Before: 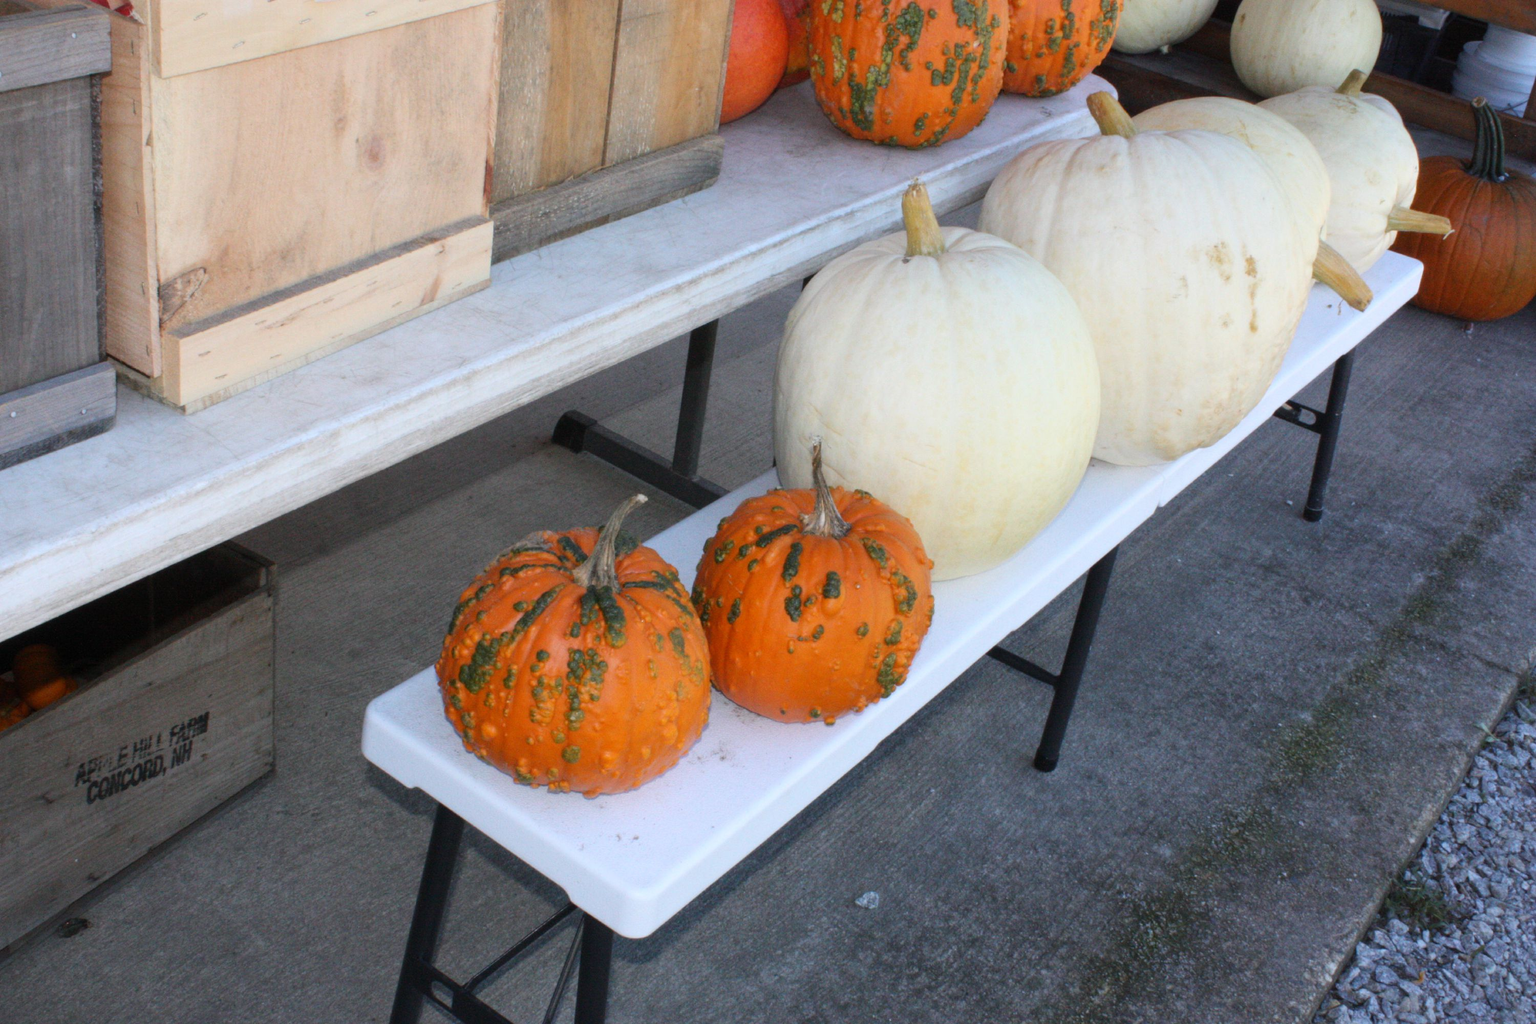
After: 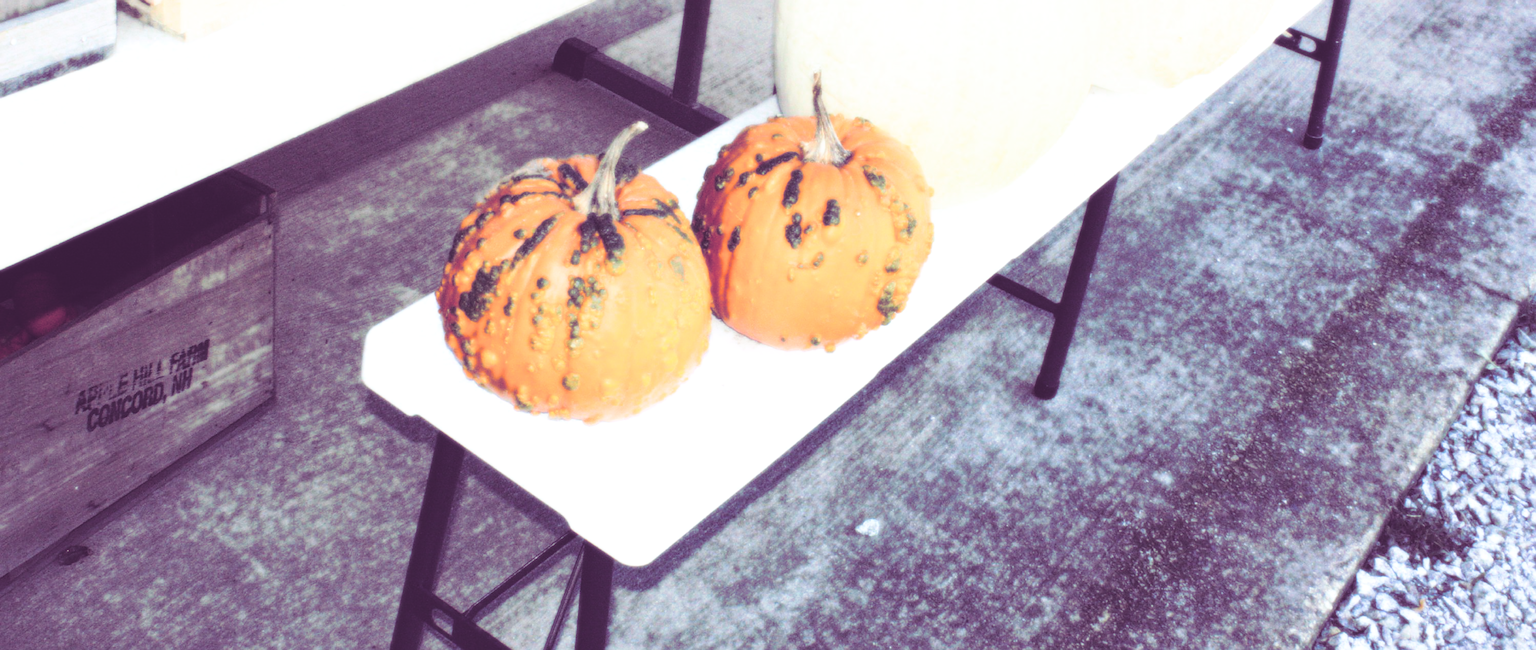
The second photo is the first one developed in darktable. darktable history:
color zones: curves: ch0 [(0.068, 0.464) (0.25, 0.5) (0.48, 0.508) (0.75, 0.536) (0.886, 0.476) (0.967, 0.456)]; ch1 [(0.066, 0.456) (0.25, 0.5) (0.616, 0.508) (0.746, 0.56) (0.934, 0.444)]
crop and rotate: top 36.435%
white balance: emerald 1
exposure: black level correction -0.036, exposure -0.497 EV, compensate highlight preservation false
split-toning: shadows › hue 277.2°, shadows › saturation 0.74
bloom: size 0%, threshold 54.82%, strength 8.31%
base curve: curves: ch0 [(0, 0) (0.026, 0.03) (0.109, 0.232) (0.351, 0.748) (0.669, 0.968) (1, 1)], preserve colors none
sharpen: on, module defaults
